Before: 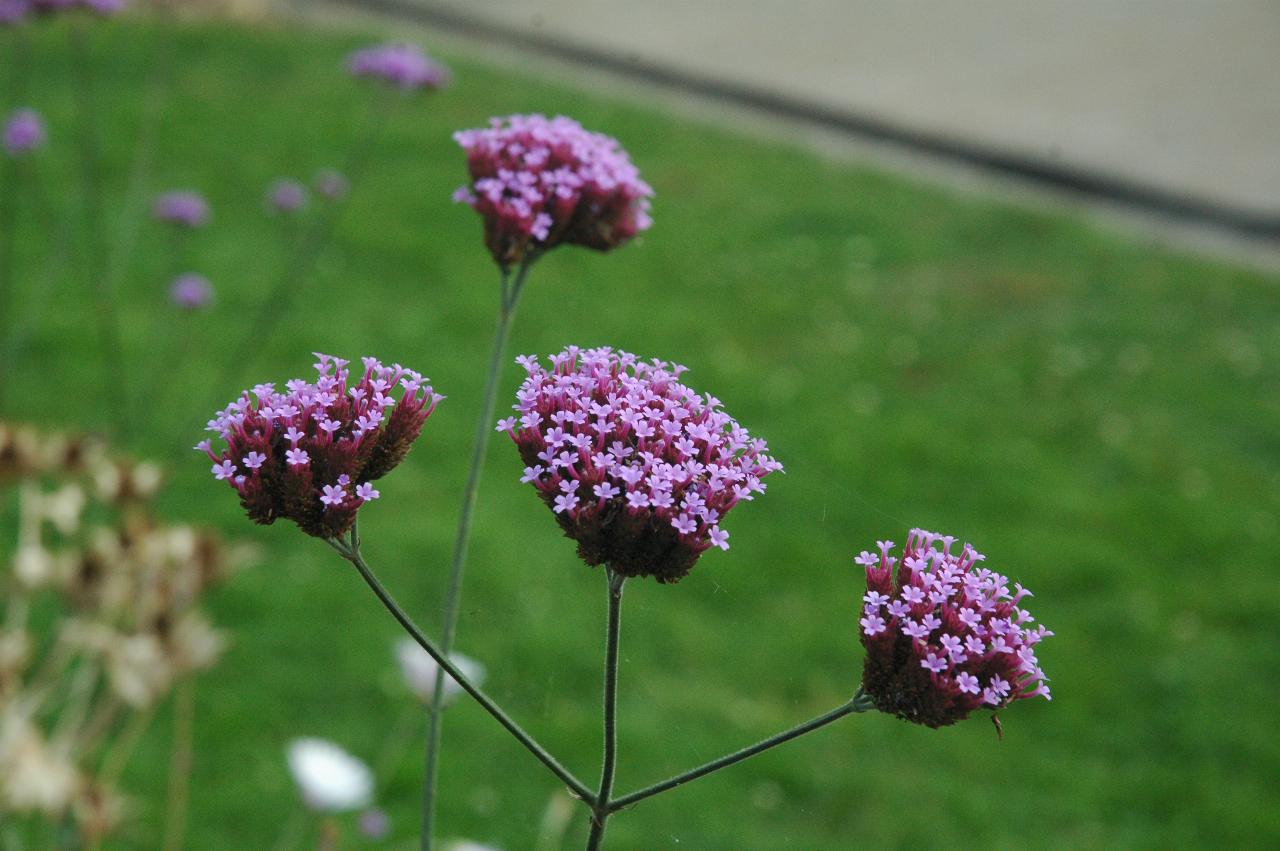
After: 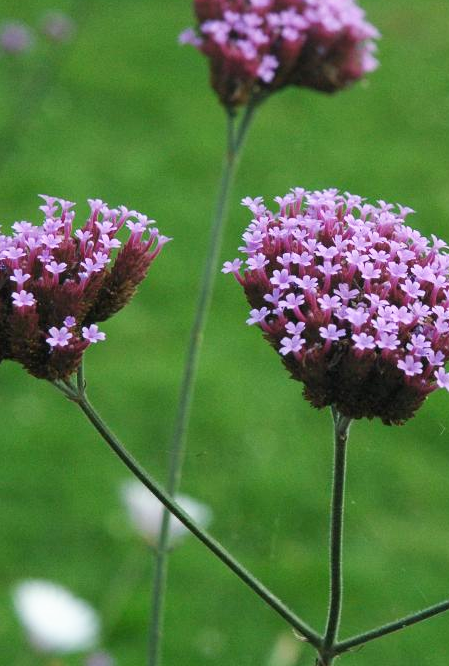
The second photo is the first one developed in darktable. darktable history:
base curve: curves: ch0 [(0, 0) (0.666, 0.806) (1, 1)], preserve colors none
color zones: curves: ch1 [(0.077, 0.436) (0.25, 0.5) (0.75, 0.5)]
crop and rotate: left 21.445%, top 18.68%, right 43.464%, bottom 2.979%
